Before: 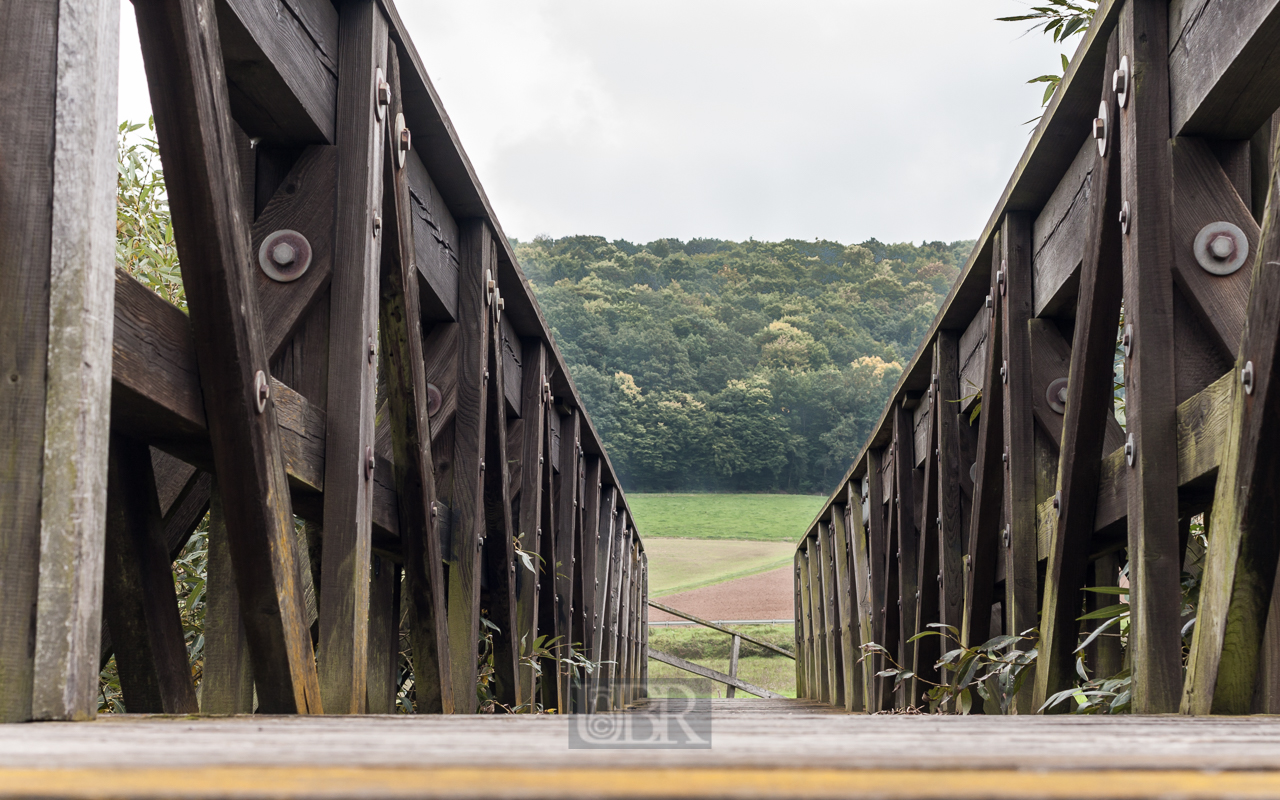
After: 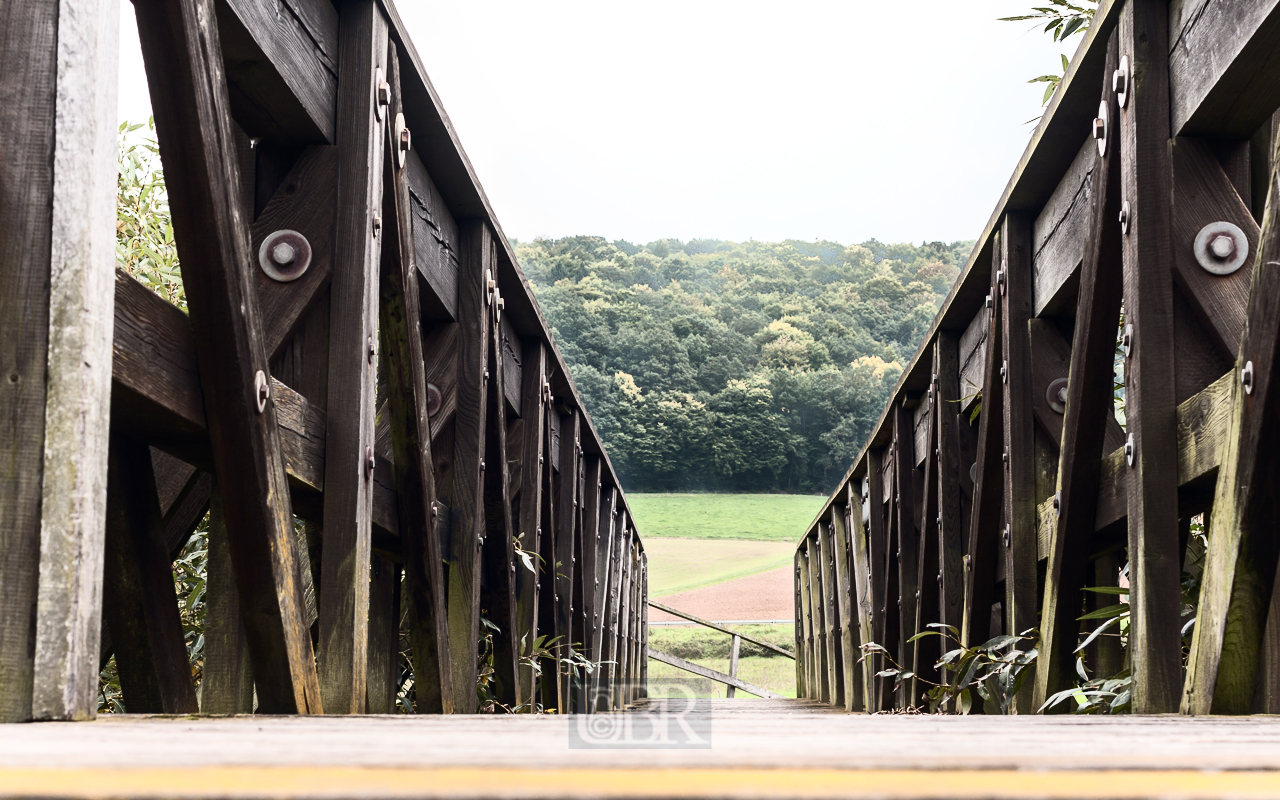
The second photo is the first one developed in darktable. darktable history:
shadows and highlights: shadows -21.77, highlights 98.15, soften with gaussian
contrast brightness saturation: contrast 0.373, brightness 0.112
